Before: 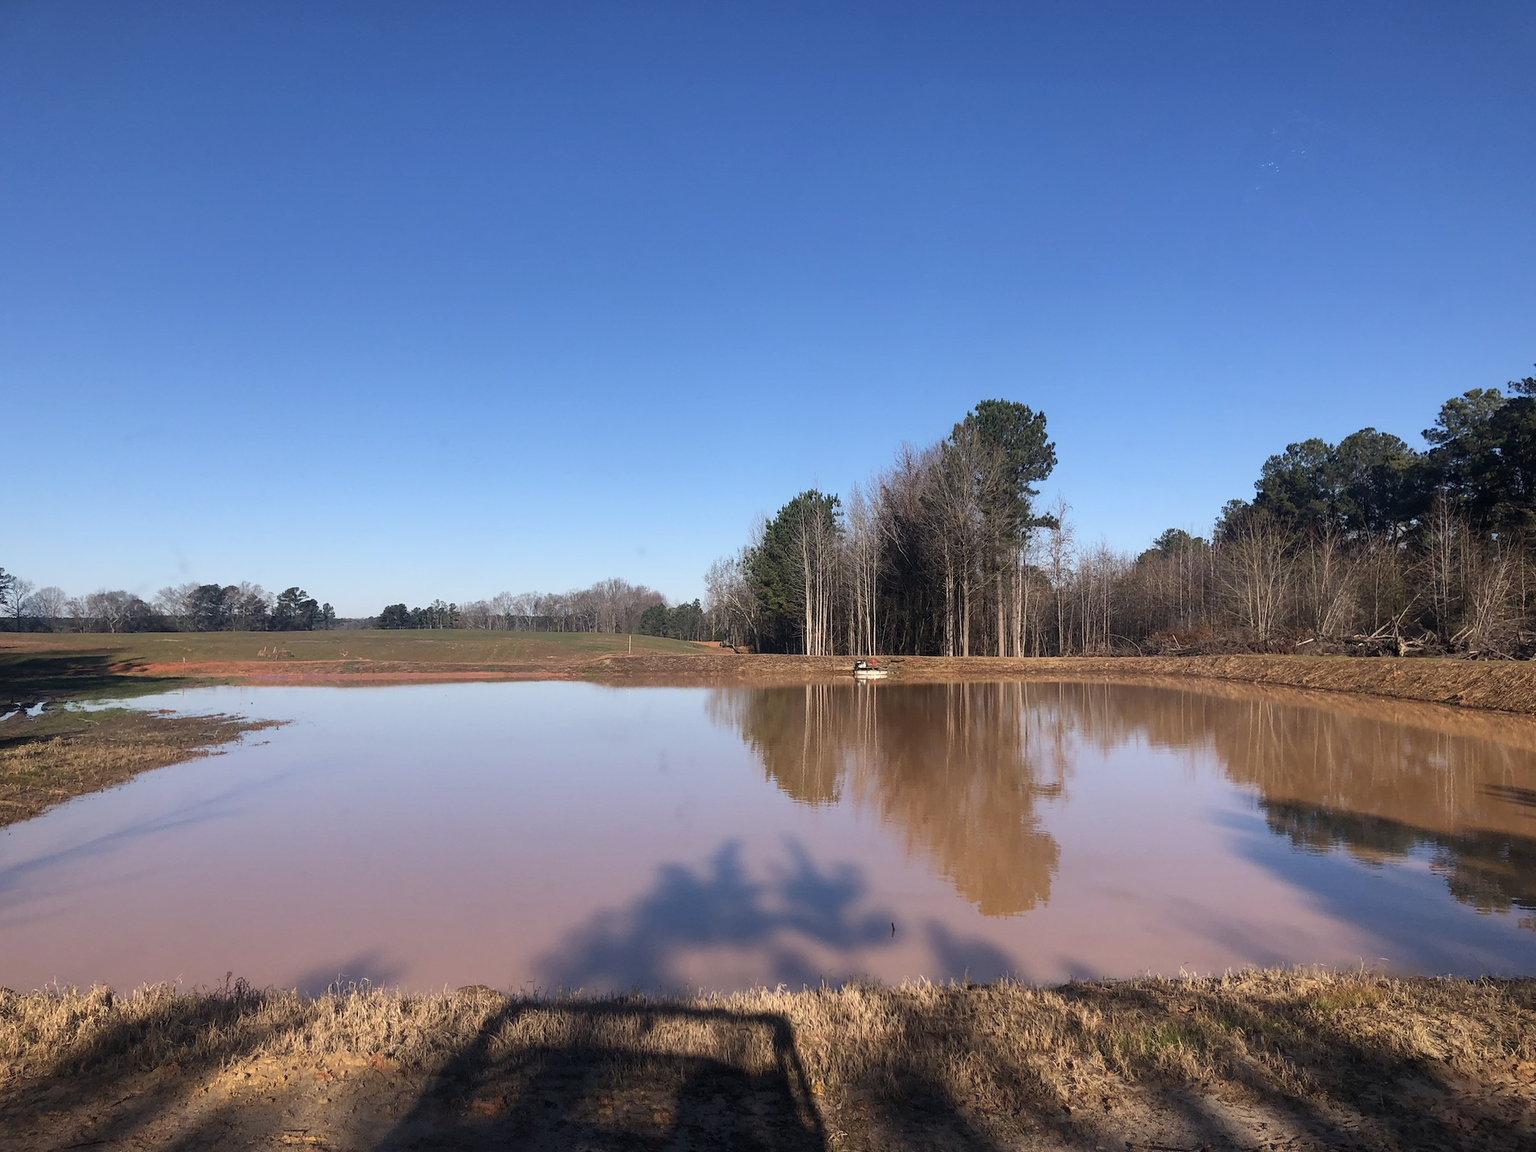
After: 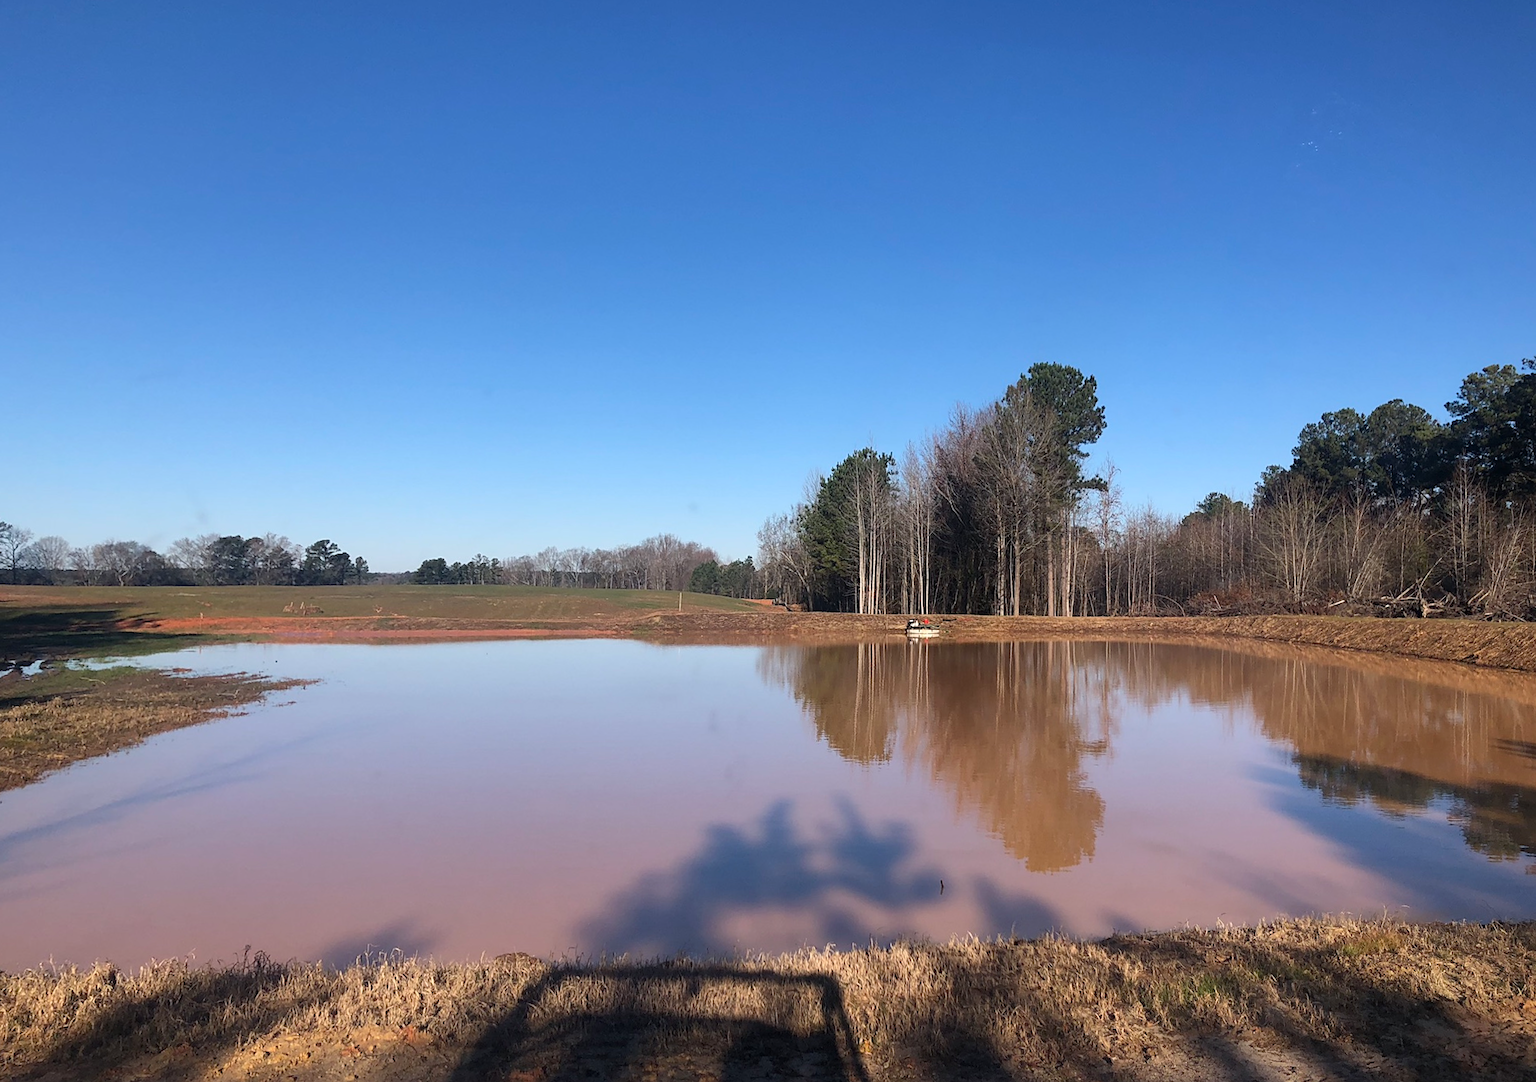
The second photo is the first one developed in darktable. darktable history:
sharpen: amount 0.2
white balance: red 0.986, blue 1.01
rotate and perspective: rotation 0.679°, lens shift (horizontal) 0.136, crop left 0.009, crop right 0.991, crop top 0.078, crop bottom 0.95
